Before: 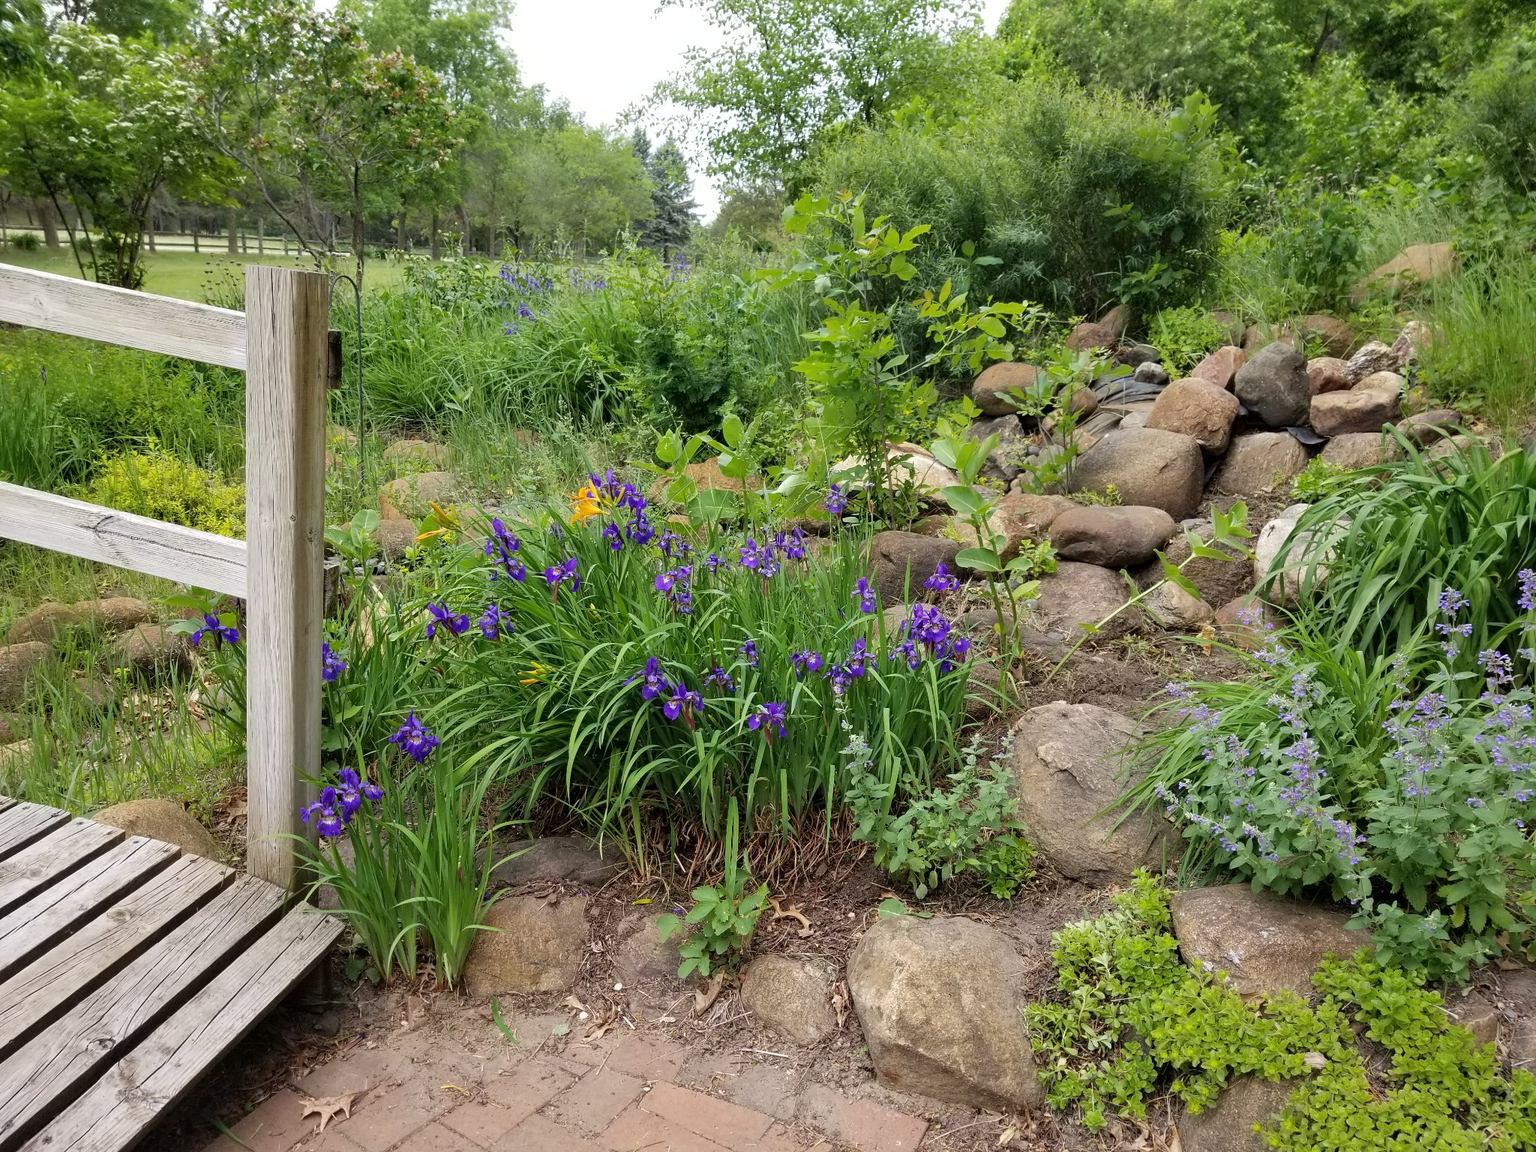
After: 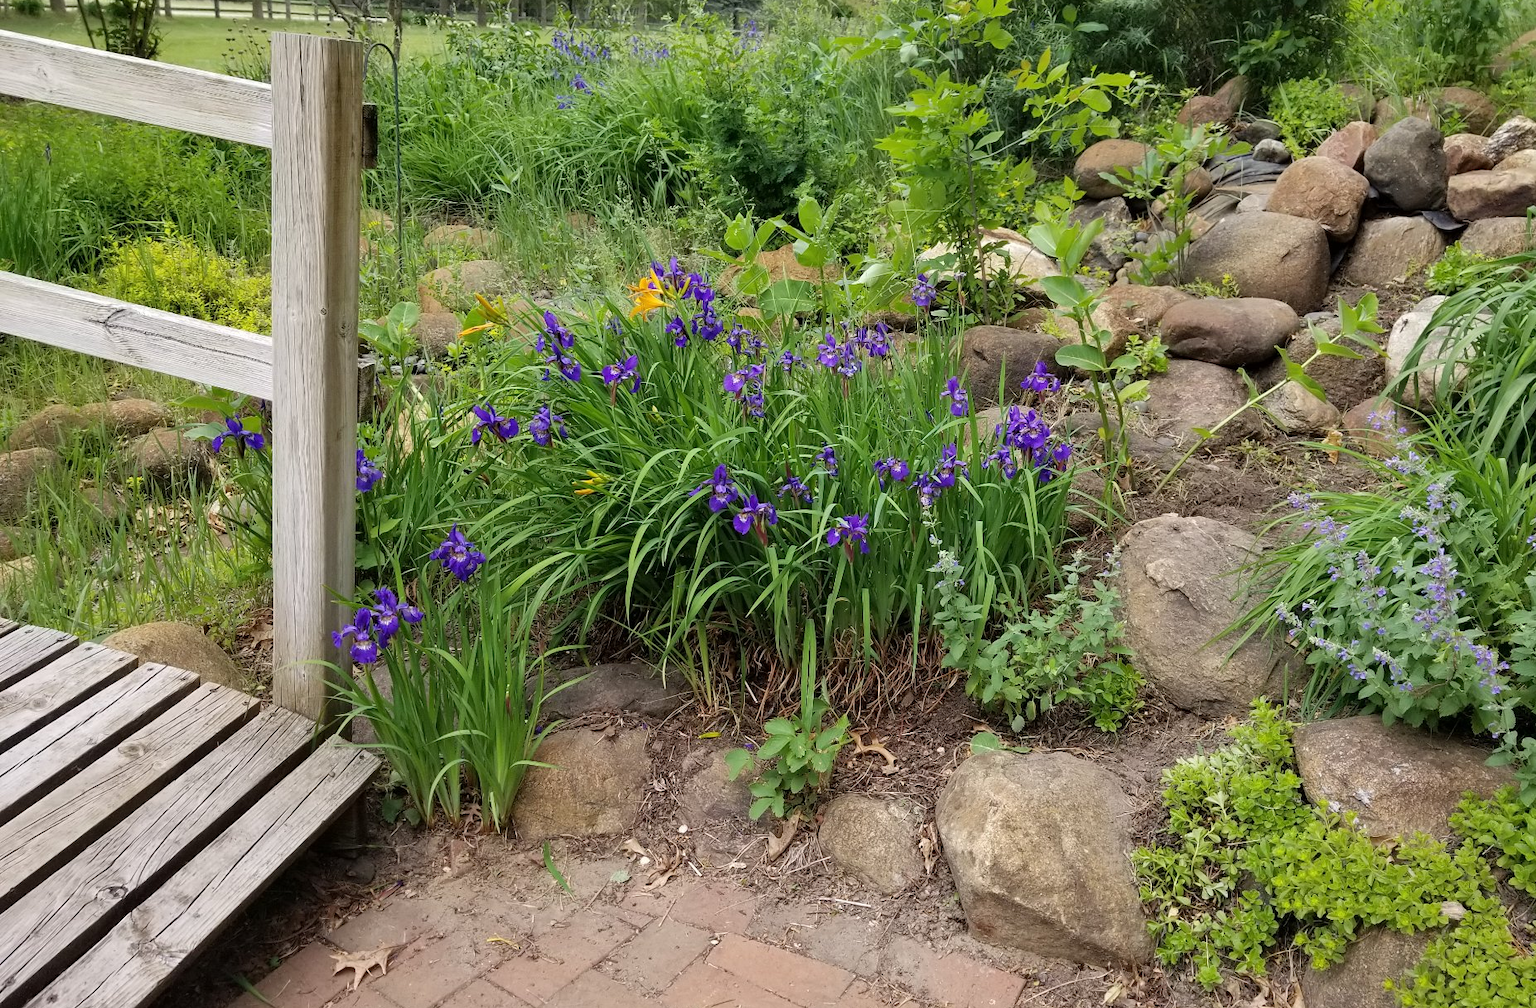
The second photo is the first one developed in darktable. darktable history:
crop: top 20.544%, right 9.44%, bottom 0.213%
